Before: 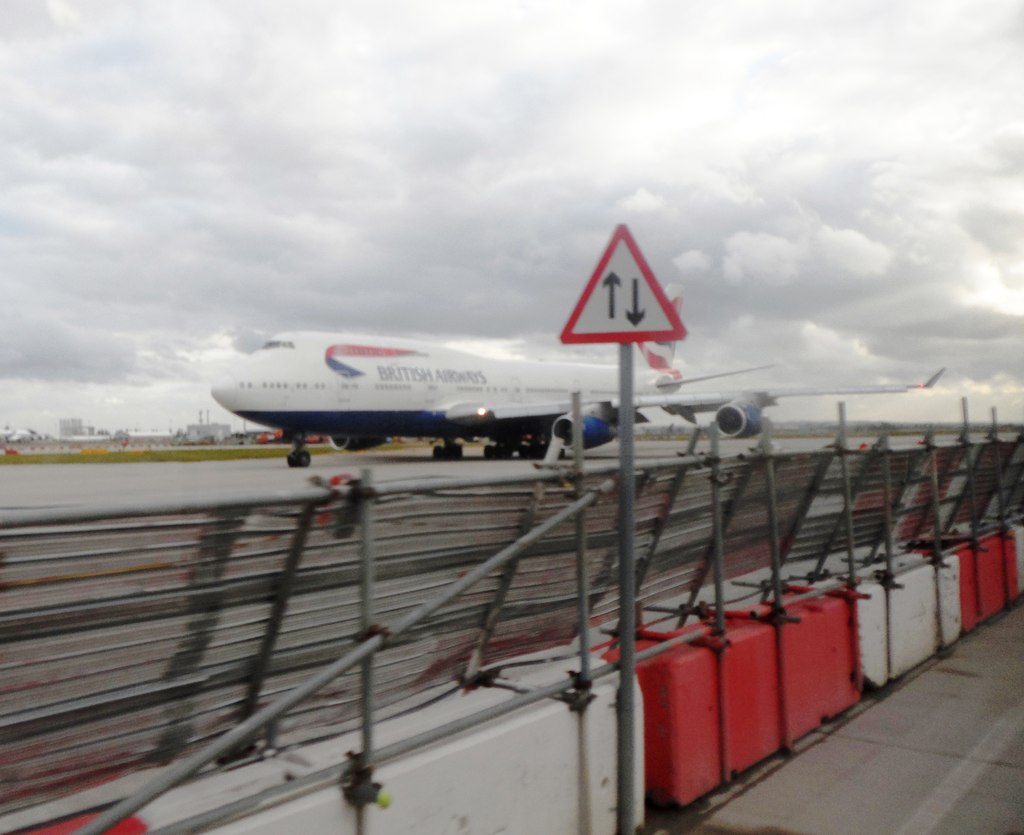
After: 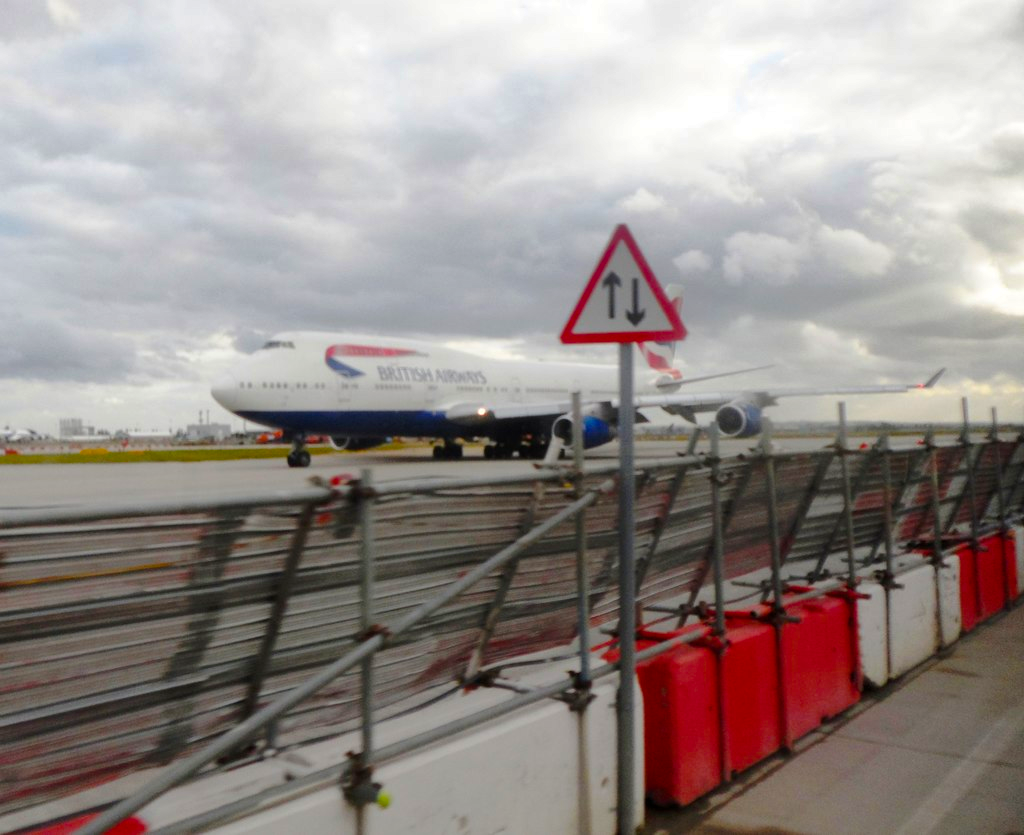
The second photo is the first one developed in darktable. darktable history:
shadows and highlights: shadows 22.7, highlights -48.71, soften with gaussian
color balance rgb: linear chroma grading › global chroma 15%, perceptual saturation grading › global saturation 30%
